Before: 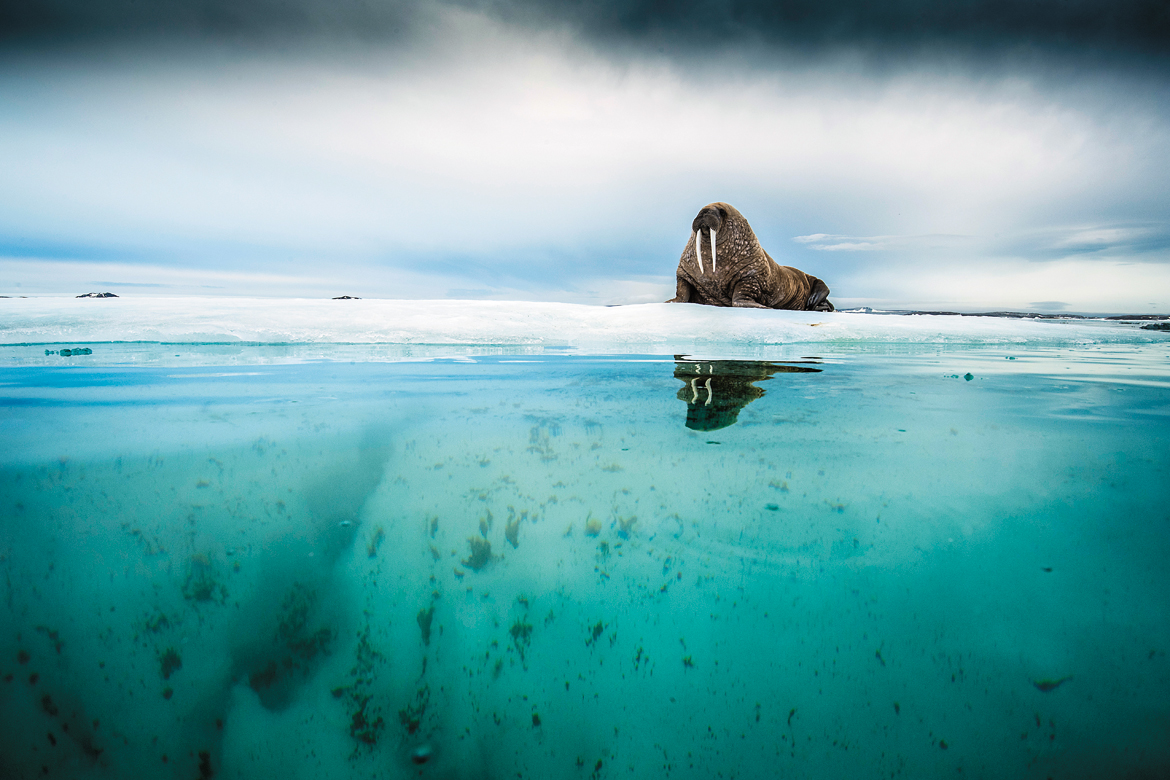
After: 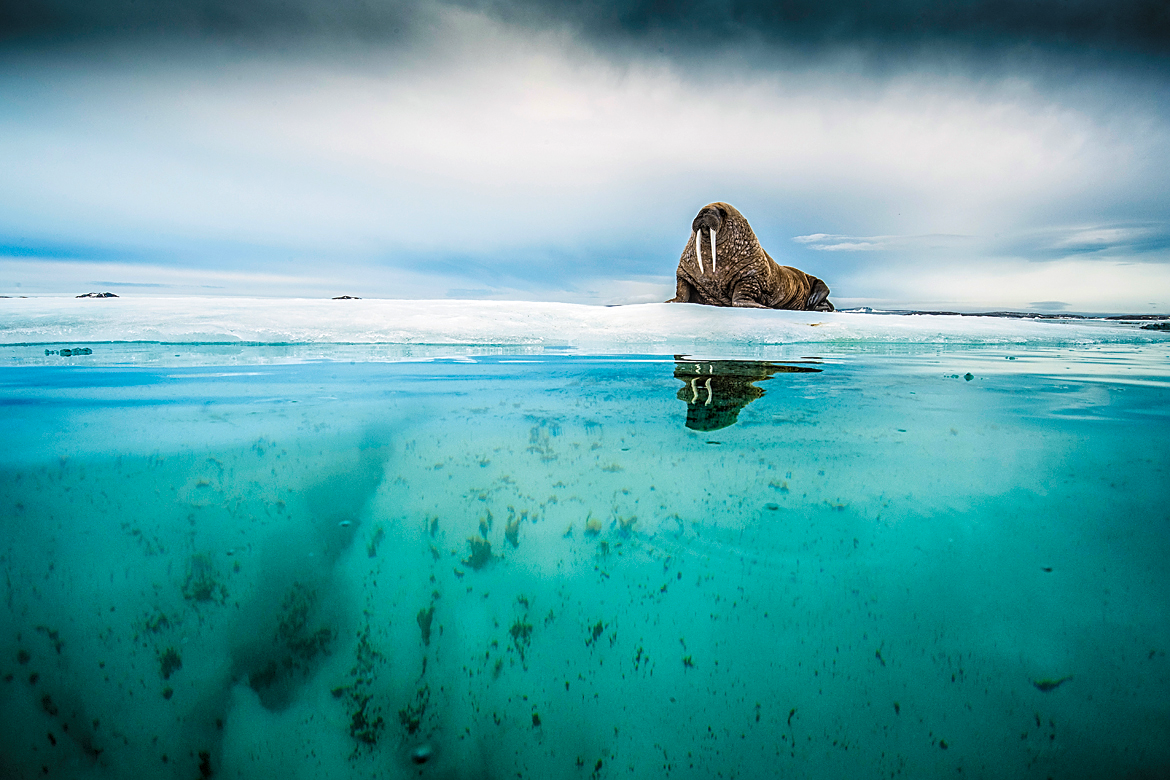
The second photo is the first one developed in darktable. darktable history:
color balance rgb: perceptual saturation grading › global saturation 31.185%, perceptual brilliance grading › global brilliance 1.511%, perceptual brilliance grading › highlights -3.77%
sharpen: on, module defaults
local contrast: on, module defaults
